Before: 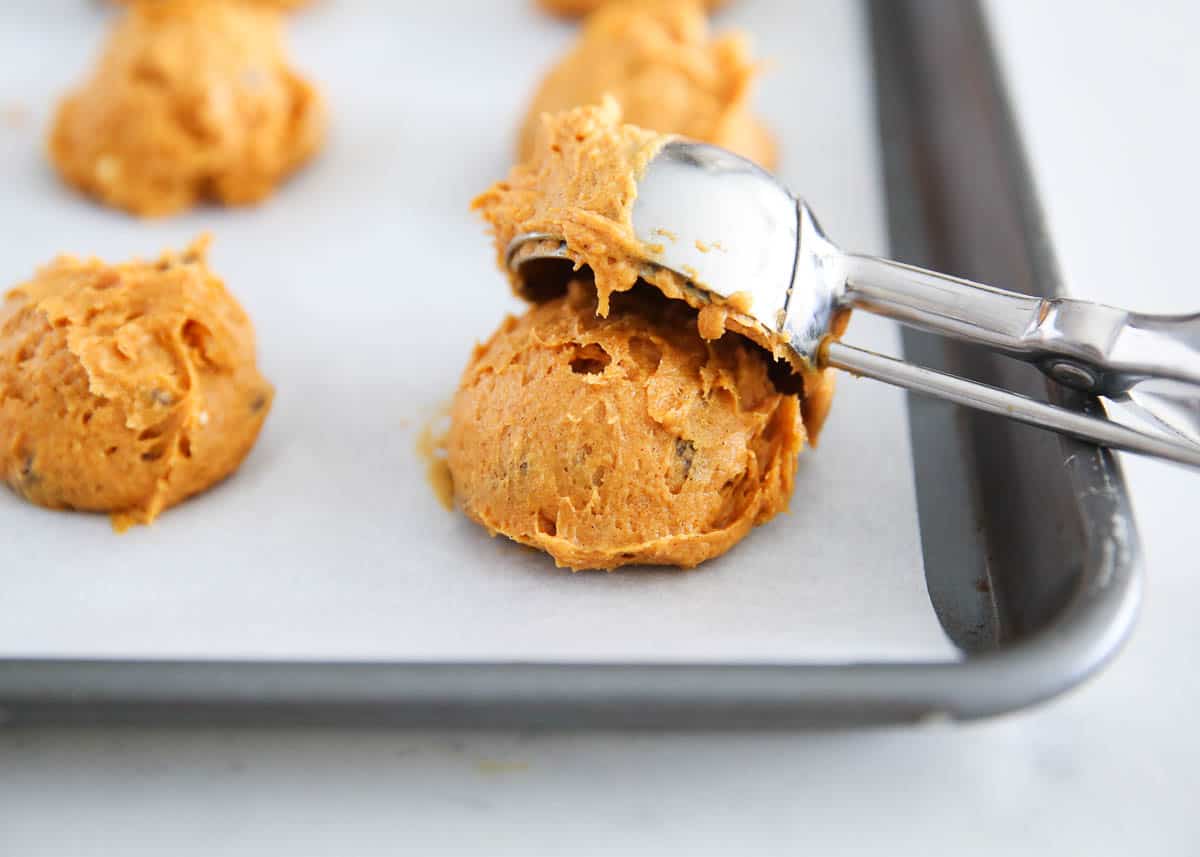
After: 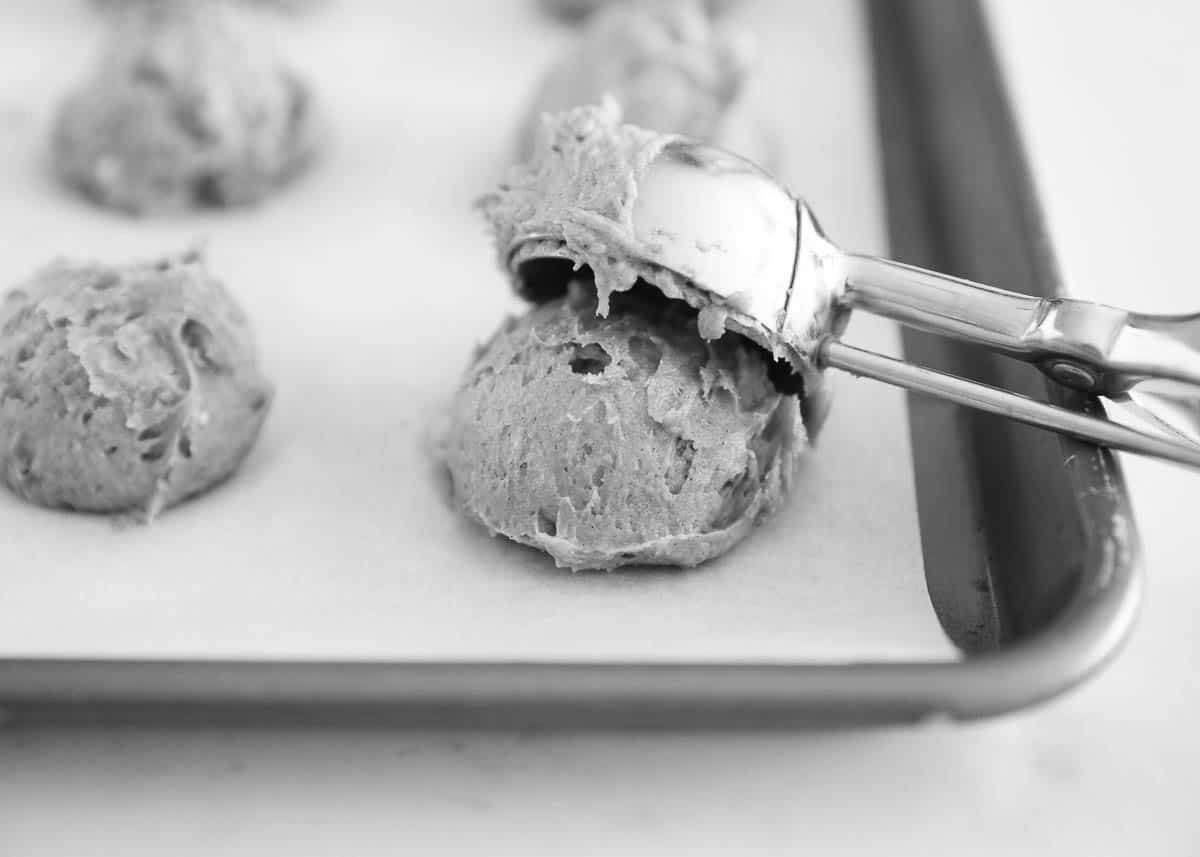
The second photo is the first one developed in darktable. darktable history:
monochrome: a -3.63, b -0.465
color correction: highlights a* -1.43, highlights b* 10.12, shadows a* 0.395, shadows b* 19.35
